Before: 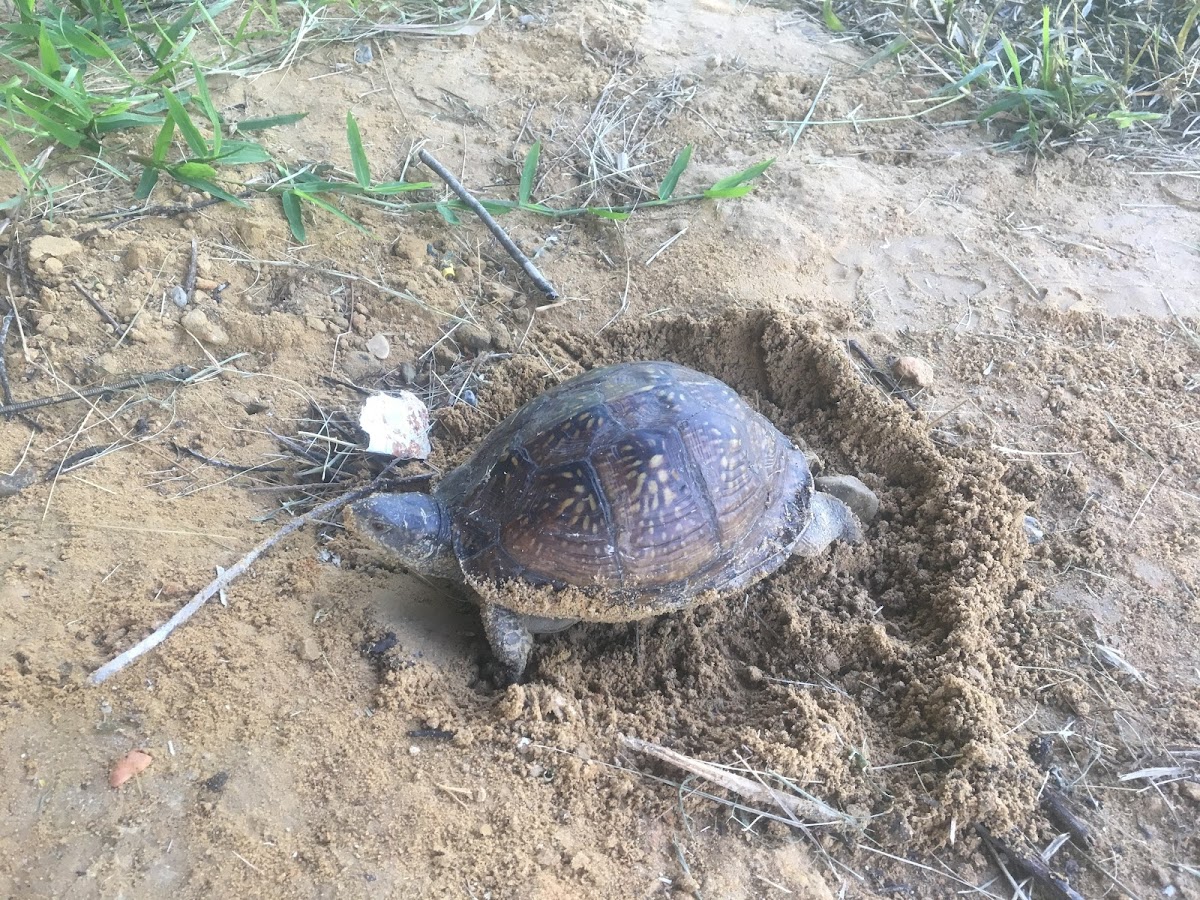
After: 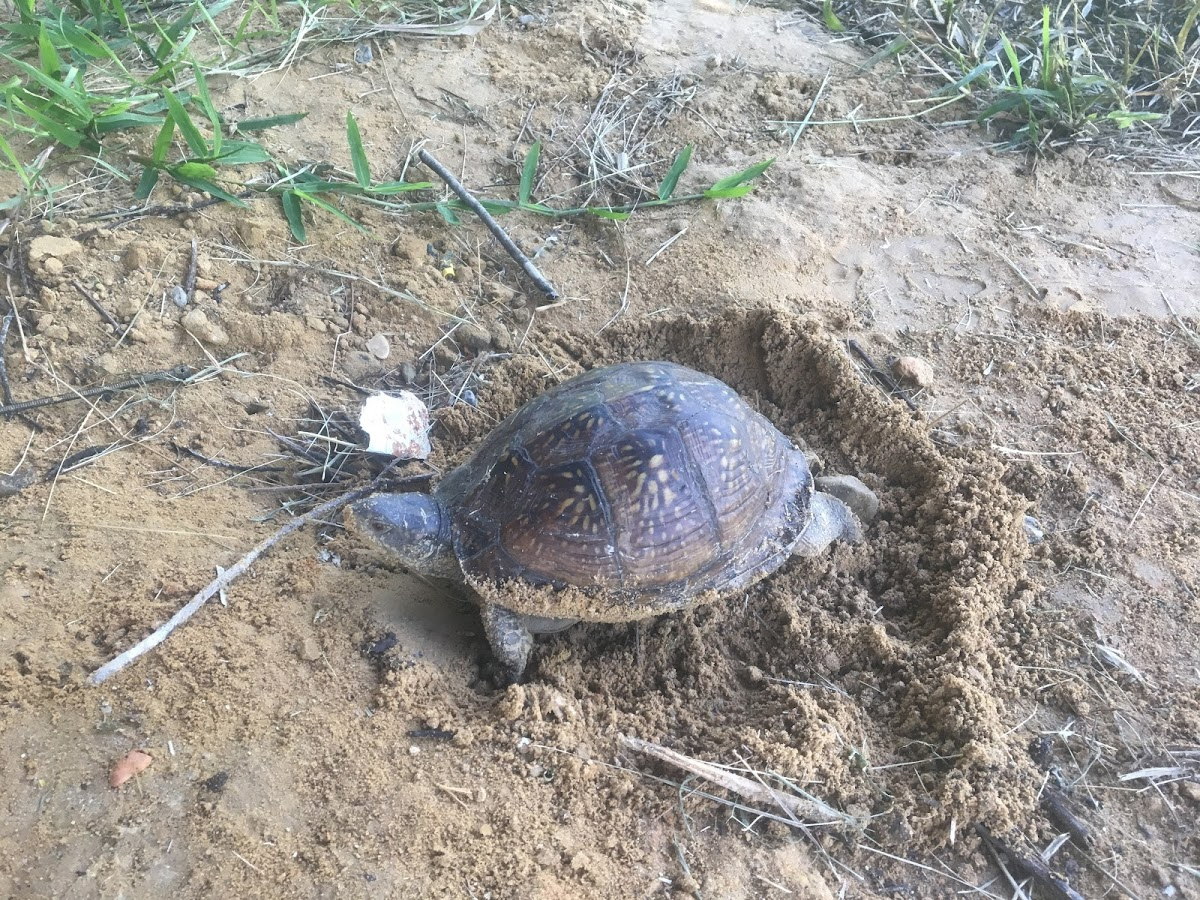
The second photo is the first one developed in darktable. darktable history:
shadows and highlights: shadows 61.29, soften with gaussian
contrast brightness saturation: saturation -0.037
